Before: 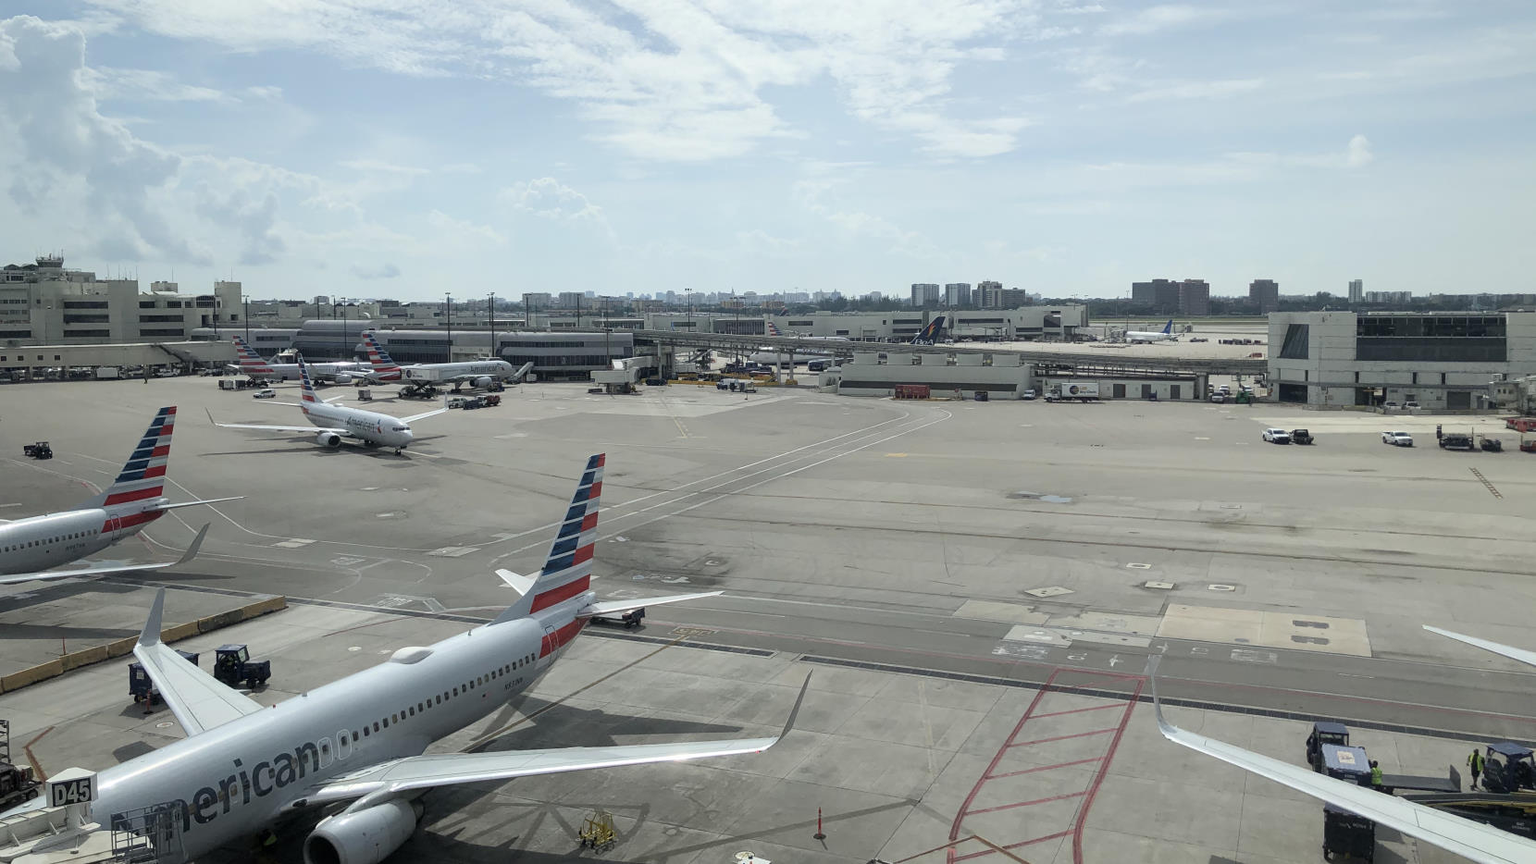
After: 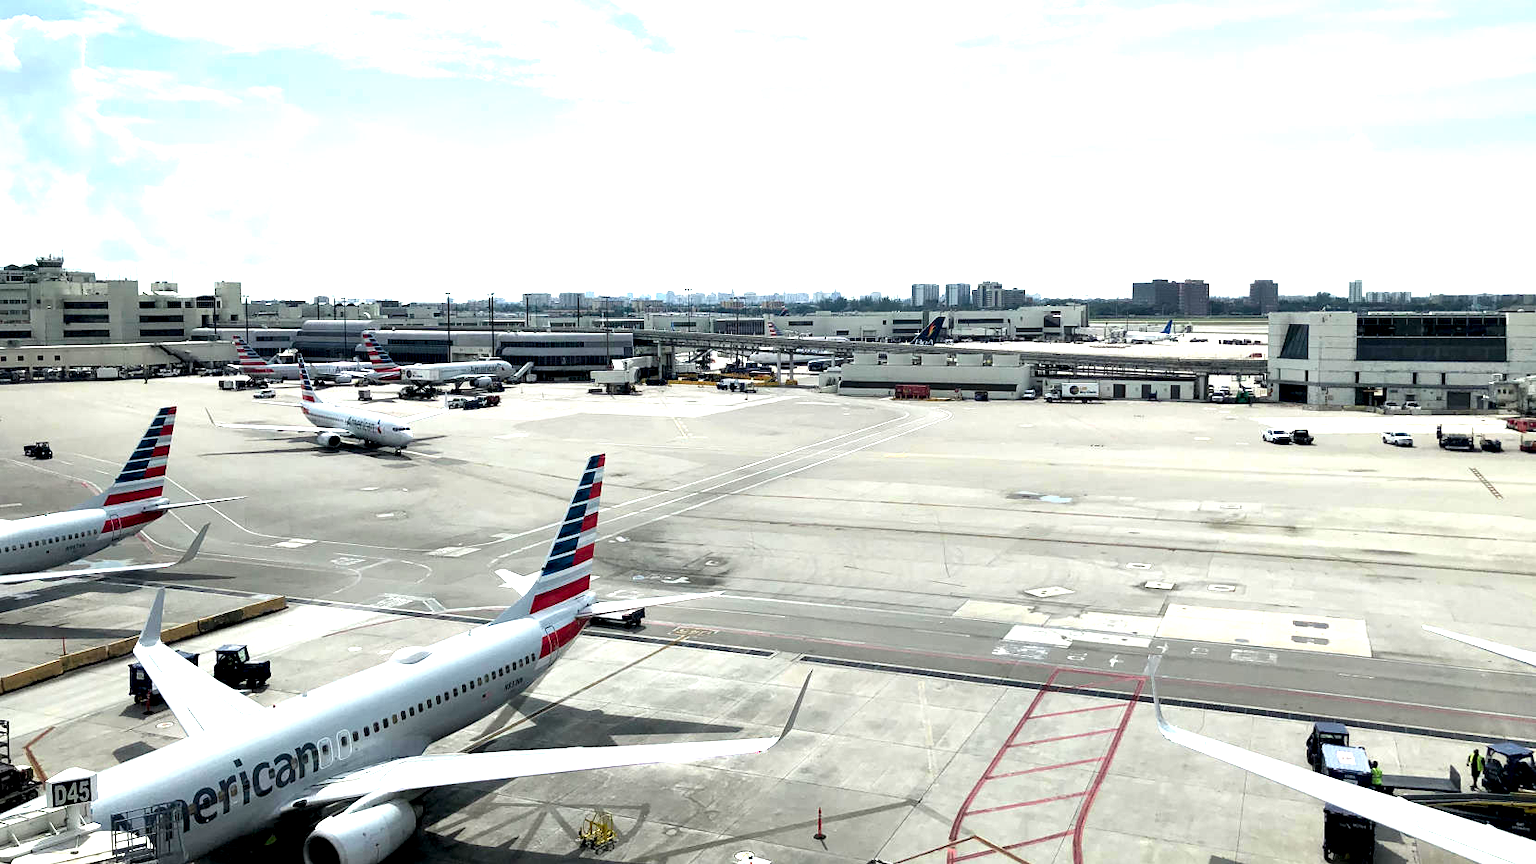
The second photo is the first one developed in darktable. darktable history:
exposure: black level correction 0.001, exposure 1.131 EV, compensate highlight preservation false
contrast equalizer: y [[0.6 ×6], [0.55 ×6], [0 ×6], [0 ×6], [0 ×6]]
